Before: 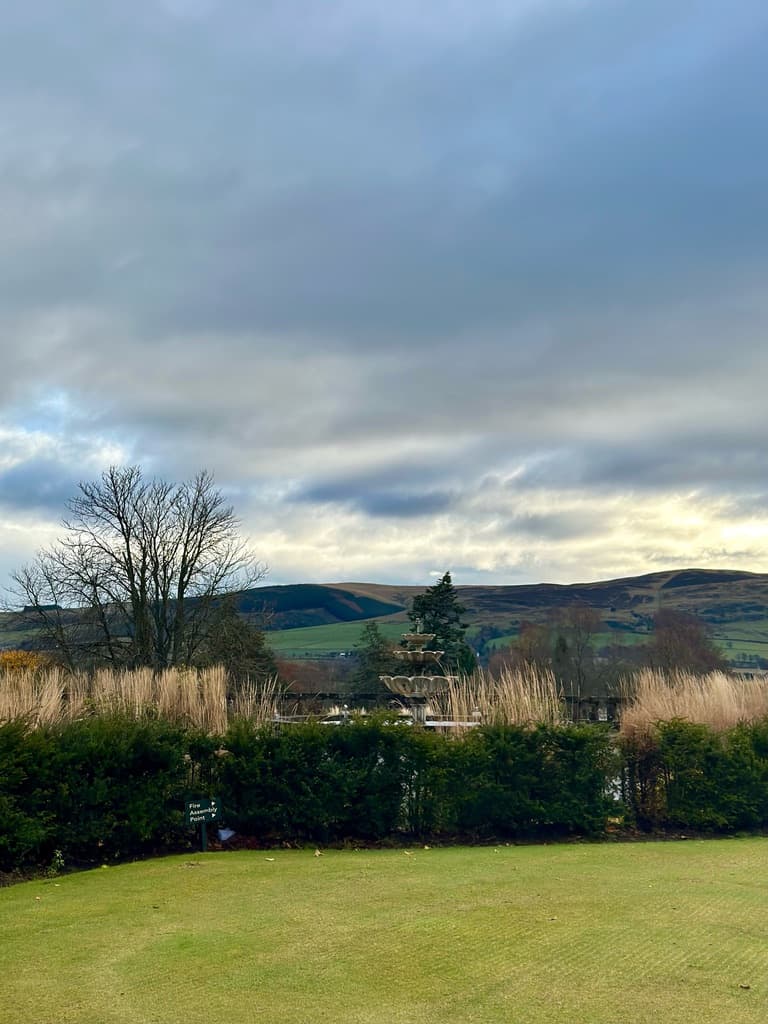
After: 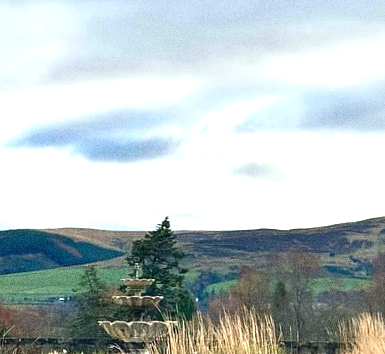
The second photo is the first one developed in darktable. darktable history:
exposure: black level correction 0, exposure 1.173 EV, compensate exposure bias true, compensate highlight preservation false
crop: left 36.607%, top 34.735%, right 13.146%, bottom 30.611%
grain: coarseness 0.09 ISO, strength 40%
